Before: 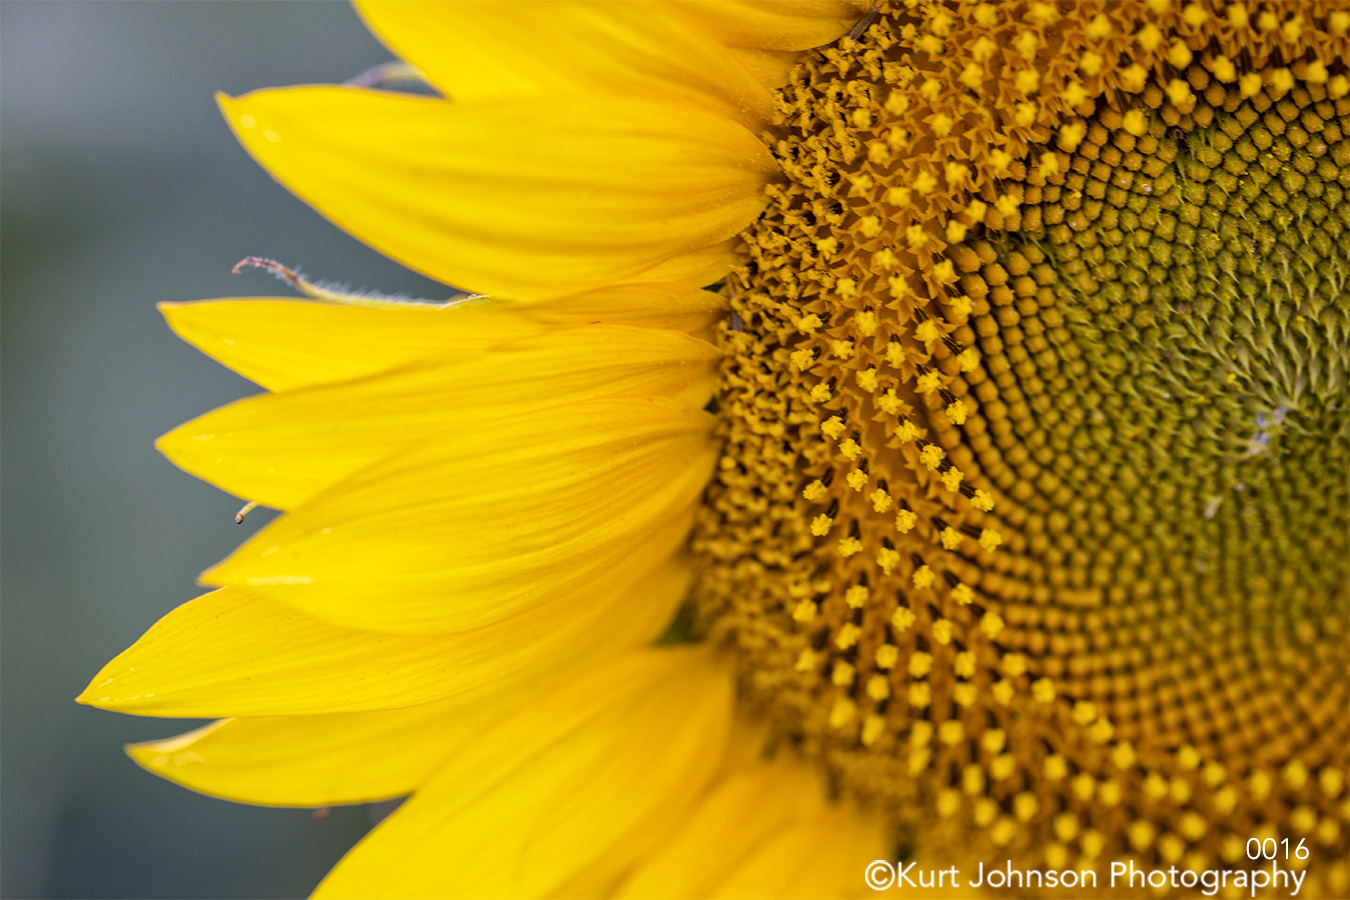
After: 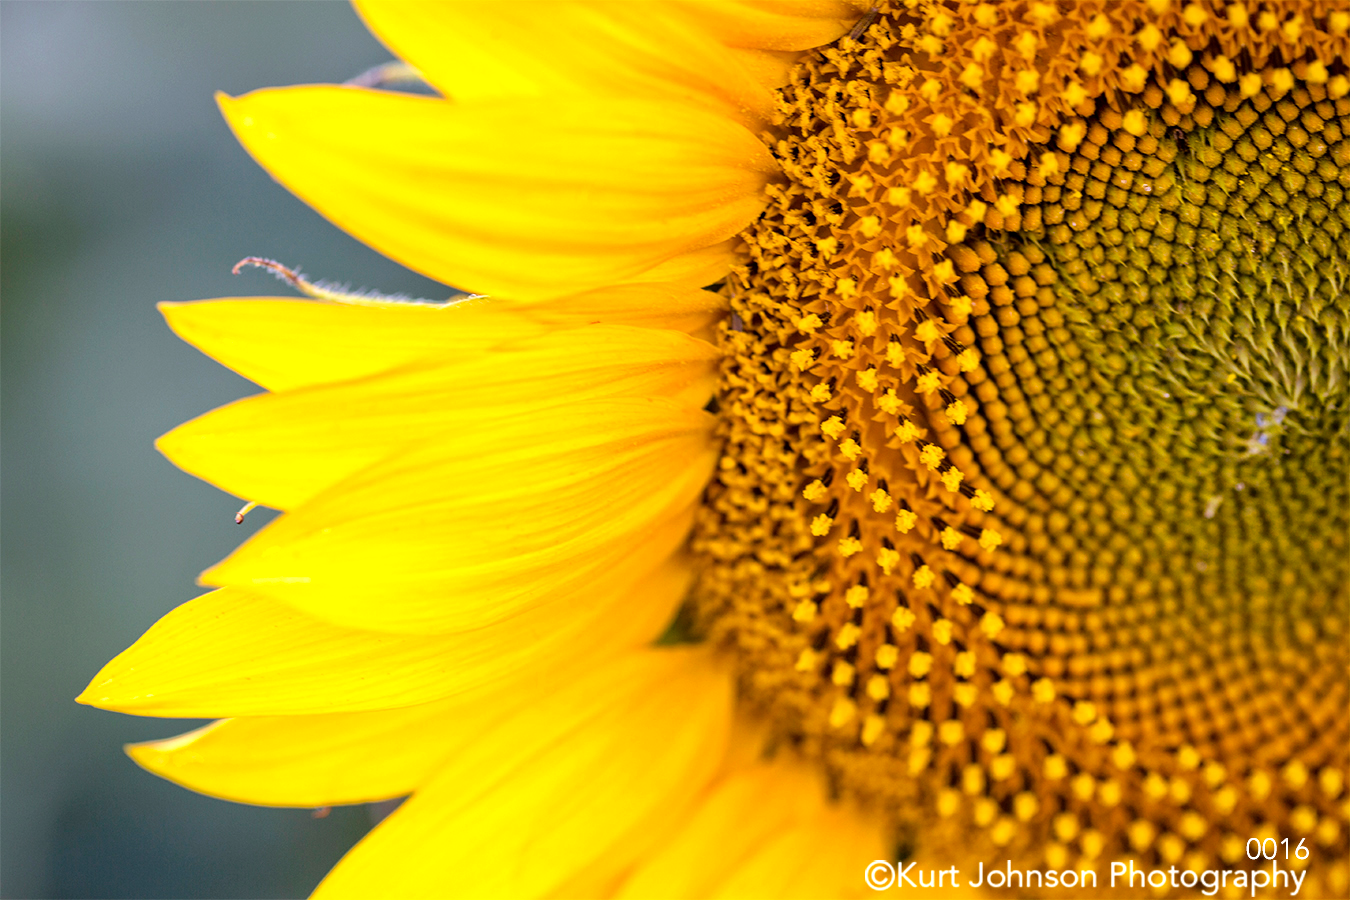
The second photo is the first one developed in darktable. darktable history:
tone equalizer: -8 EV -0.416 EV, -7 EV -0.403 EV, -6 EV -0.365 EV, -5 EV -0.219 EV, -3 EV 0.252 EV, -2 EV 0.322 EV, -1 EV 0.399 EV, +0 EV 0.422 EV, mask exposure compensation -0.491 EV
